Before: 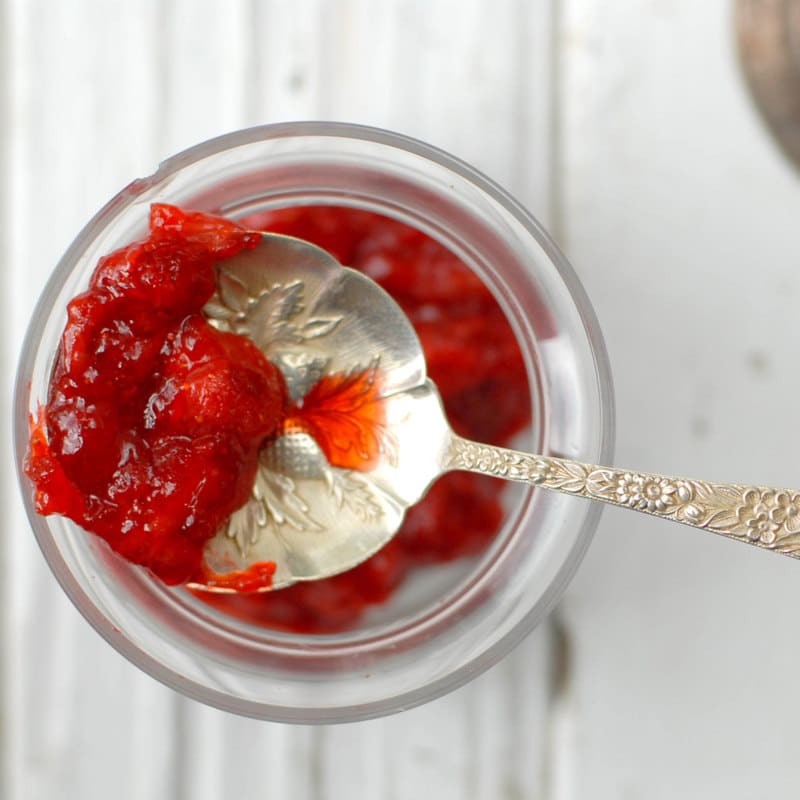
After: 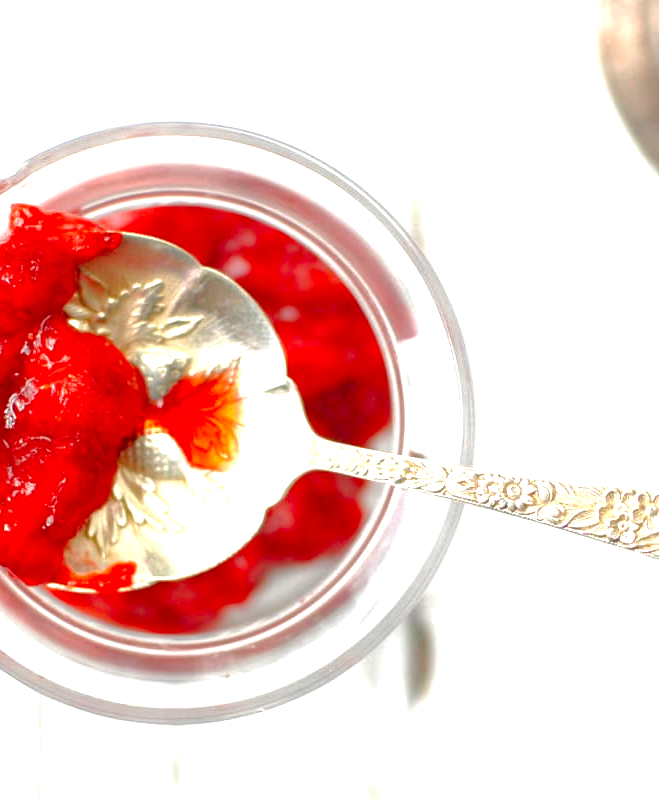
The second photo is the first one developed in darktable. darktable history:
levels: black 3.83%, white 90.64%, levels [0.044, 0.416, 0.908]
exposure: black level correction 0, exposure 1.1 EV, compensate exposure bias true, compensate highlight preservation false
white balance: emerald 1
base curve: curves: ch0 [(0, 0) (0.841, 0.609) (1, 1)]
contrast brightness saturation: contrast 0.15, brightness -0.01, saturation 0.1
crop: left 17.582%, bottom 0.031%
